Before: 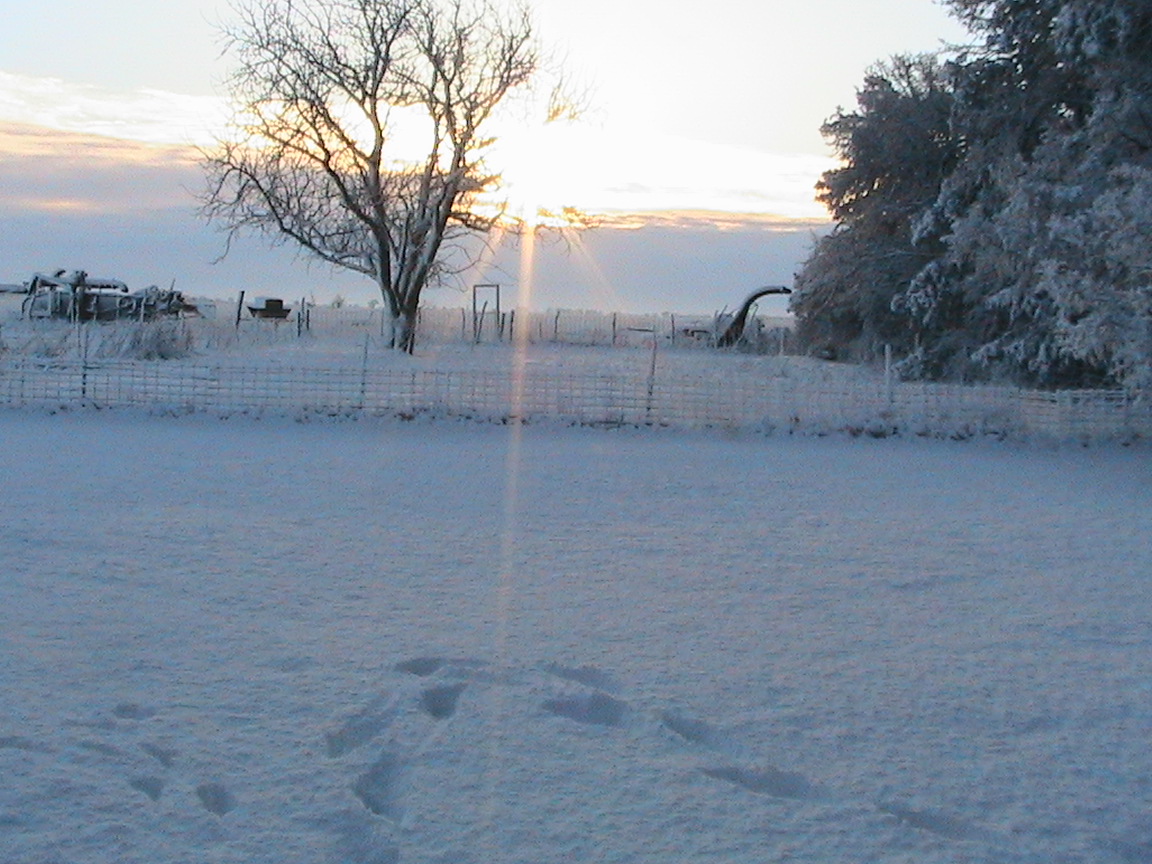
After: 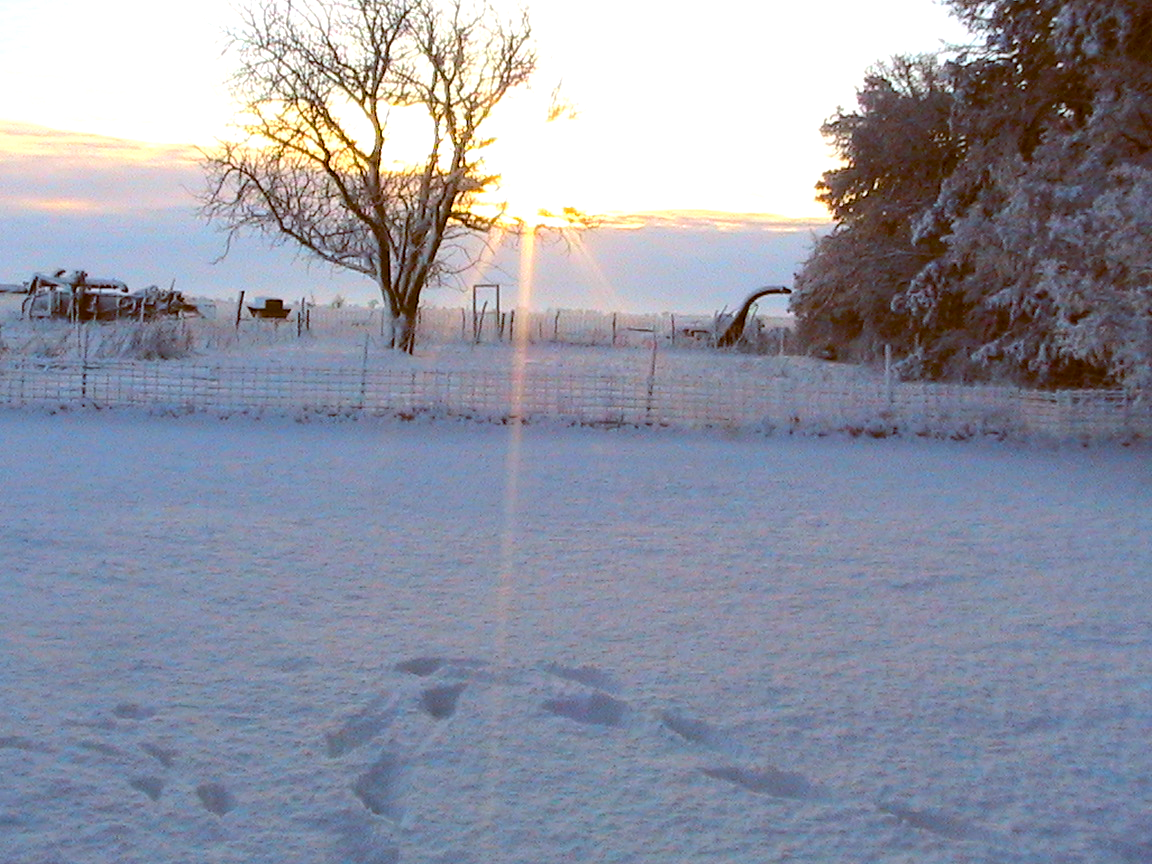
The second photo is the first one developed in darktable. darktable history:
color balance rgb: global offset › chroma 0.404%, global offset › hue 37.17°, perceptual saturation grading › global saturation 30.609%, perceptual brilliance grading › highlights 10.17%, perceptual brilliance grading › mid-tones 5.431%, global vibrance 20%
